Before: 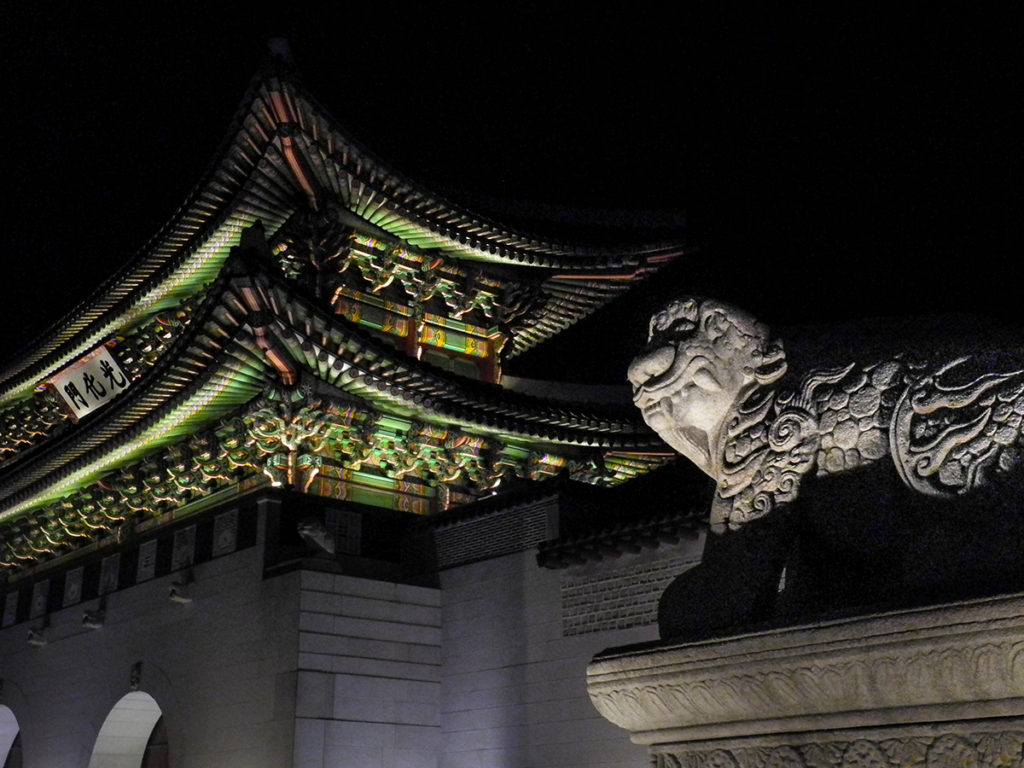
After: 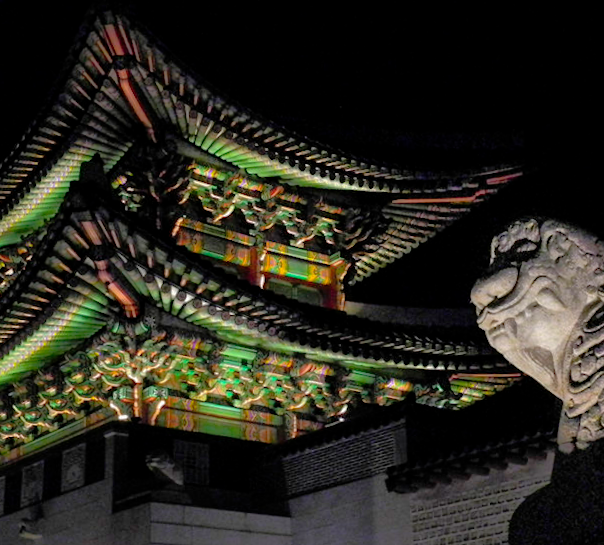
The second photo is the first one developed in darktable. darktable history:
rotate and perspective: rotation -1.77°, lens shift (horizontal) 0.004, automatic cropping off
shadows and highlights: on, module defaults
crop: left 16.202%, top 11.208%, right 26.045%, bottom 20.557%
white balance: red 1, blue 1
